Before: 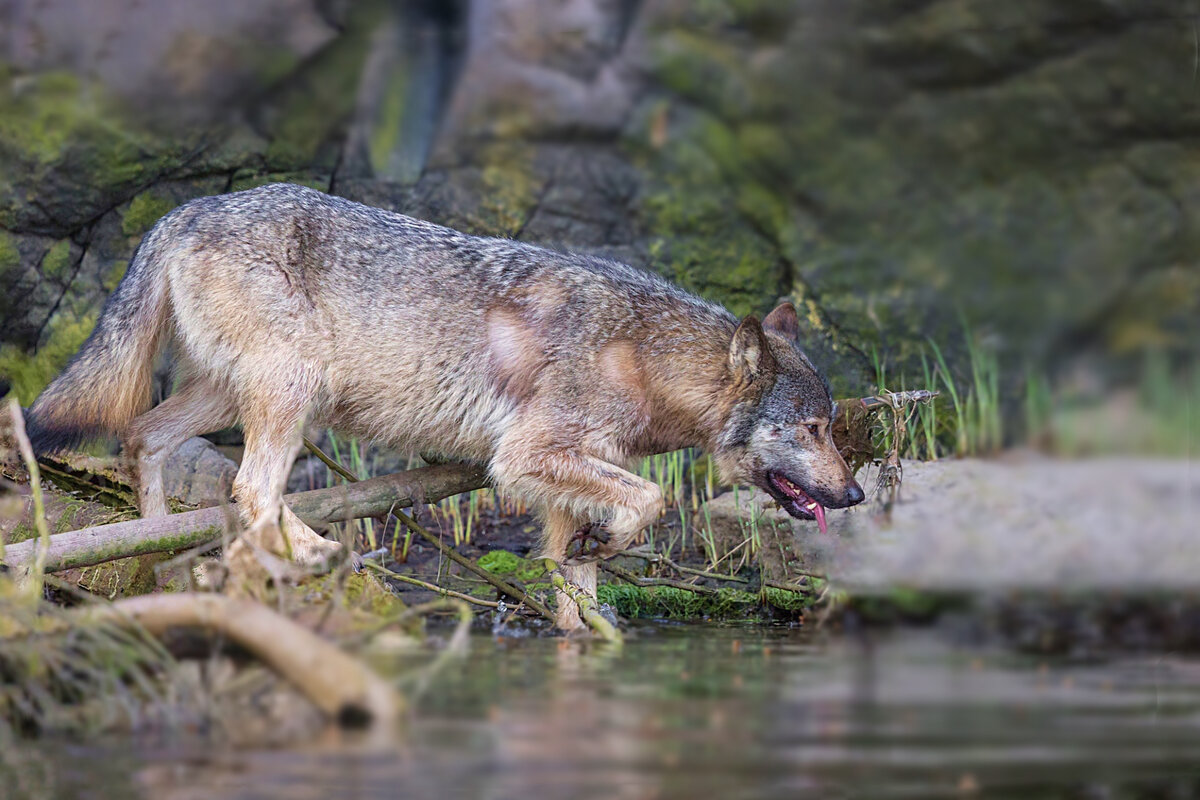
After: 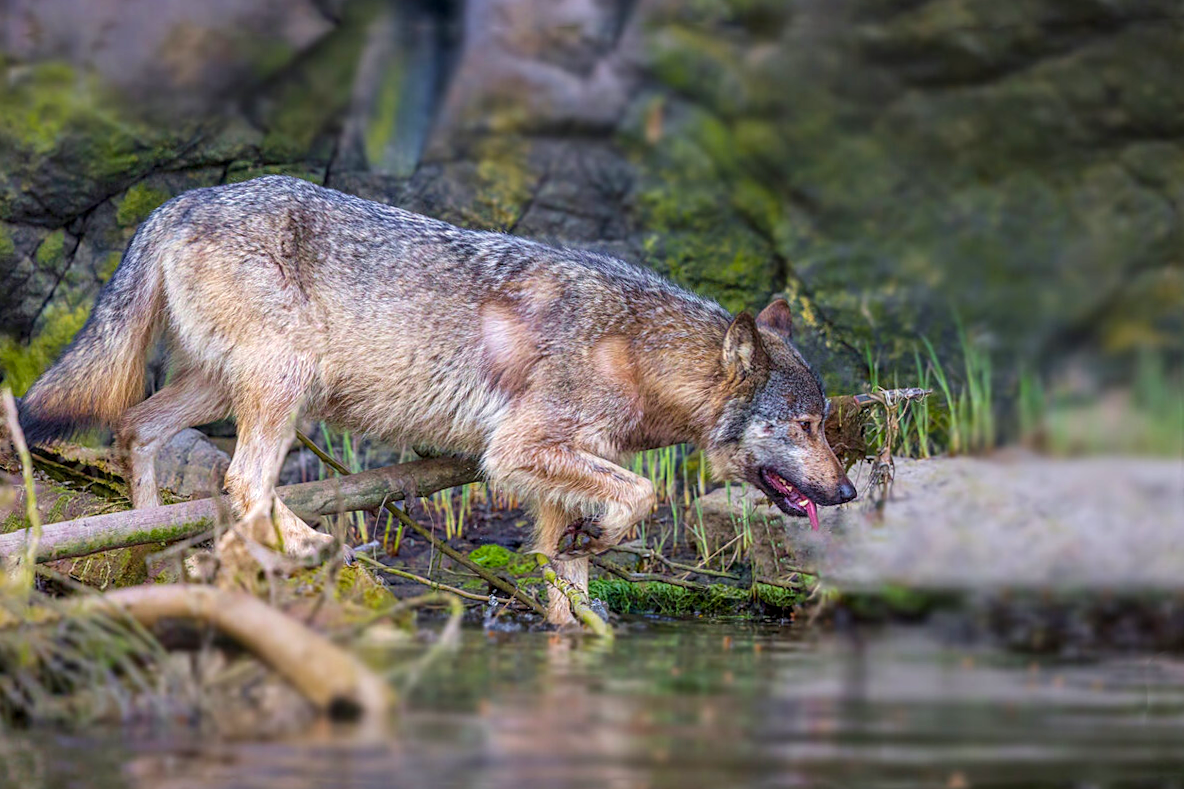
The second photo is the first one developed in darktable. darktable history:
local contrast: on, module defaults
color balance rgb: perceptual saturation grading › global saturation 25%, global vibrance 20%
crop and rotate: angle -0.5°
